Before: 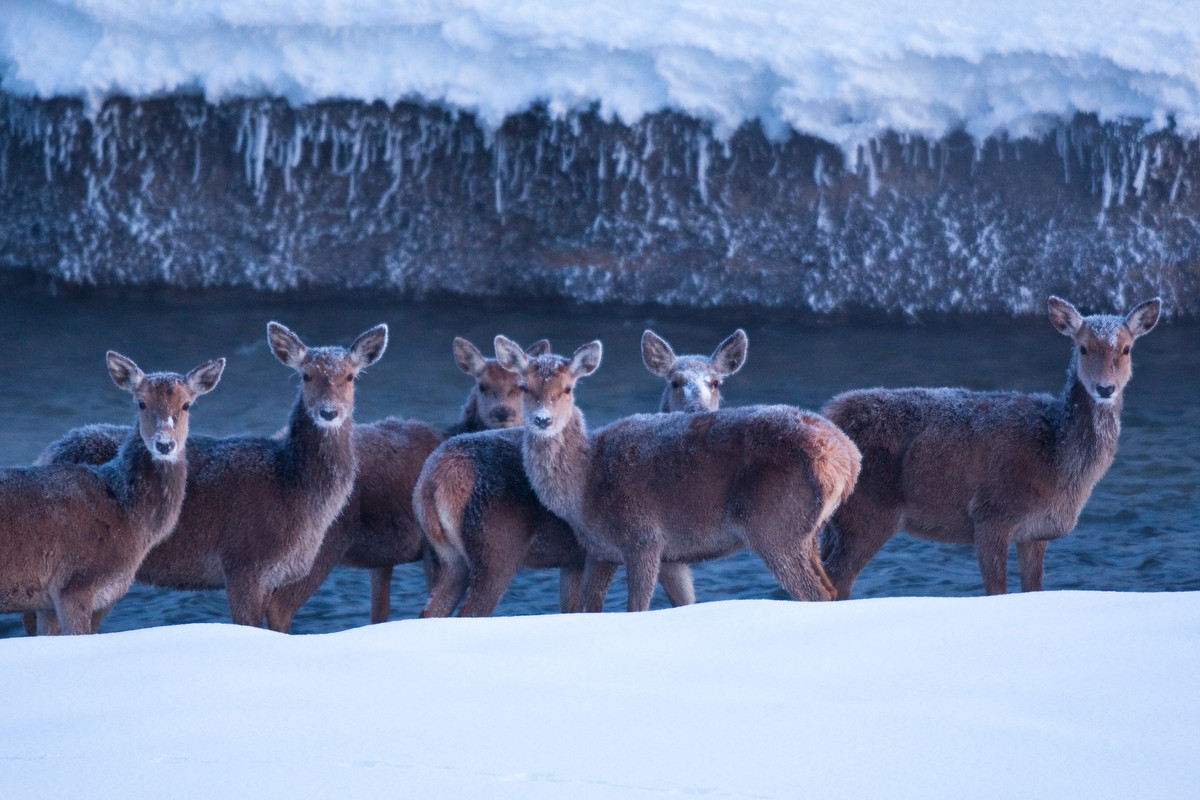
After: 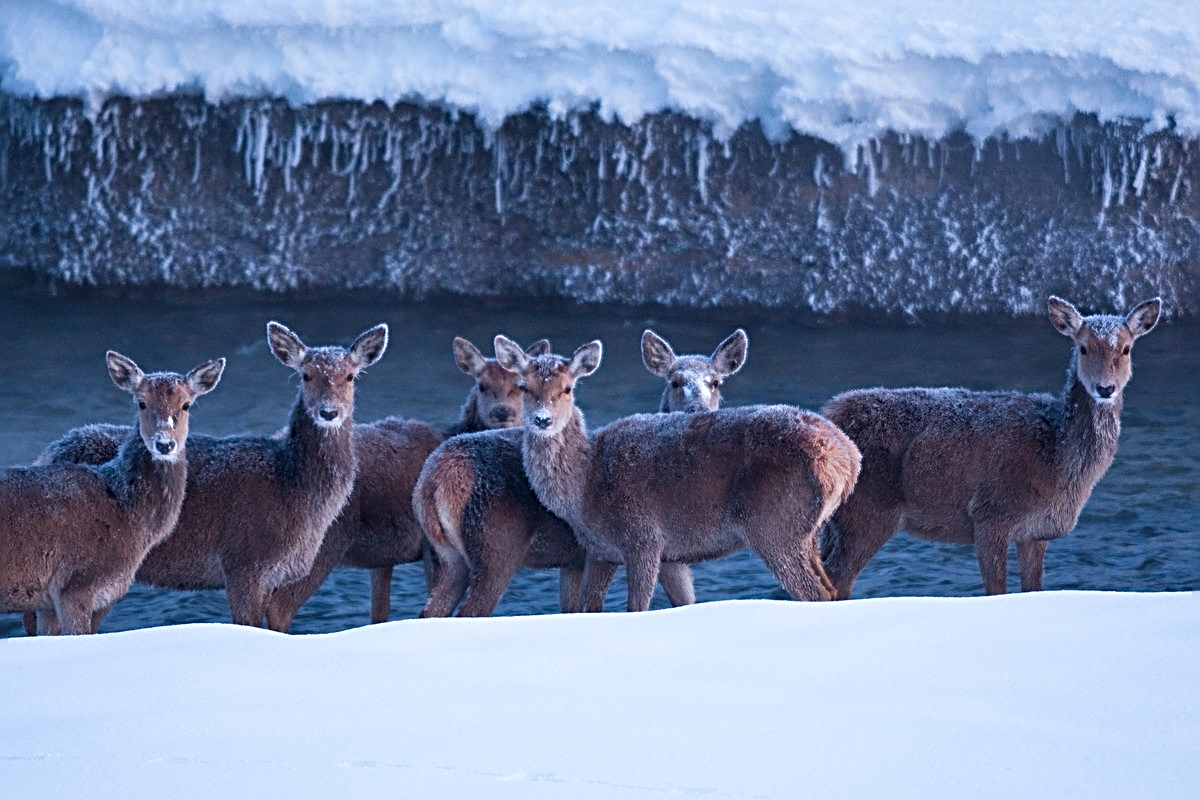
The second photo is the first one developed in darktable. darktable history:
sharpen: radius 2.846, amount 0.729
